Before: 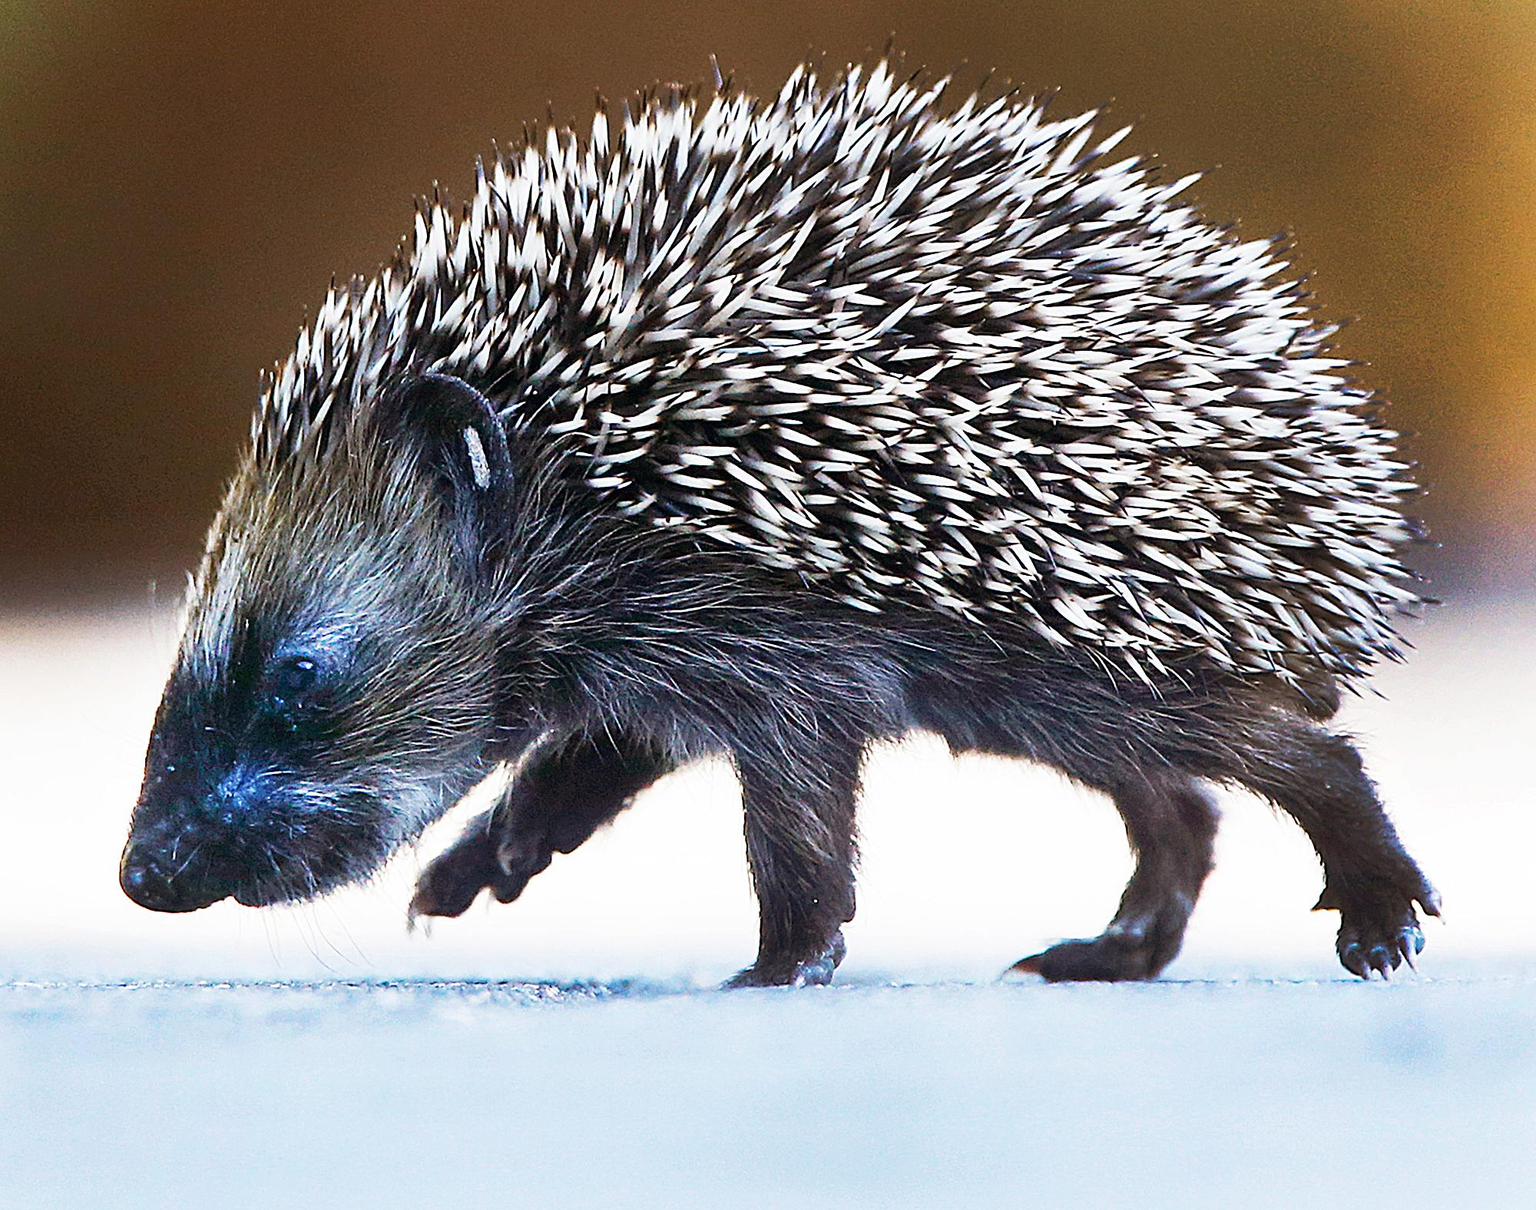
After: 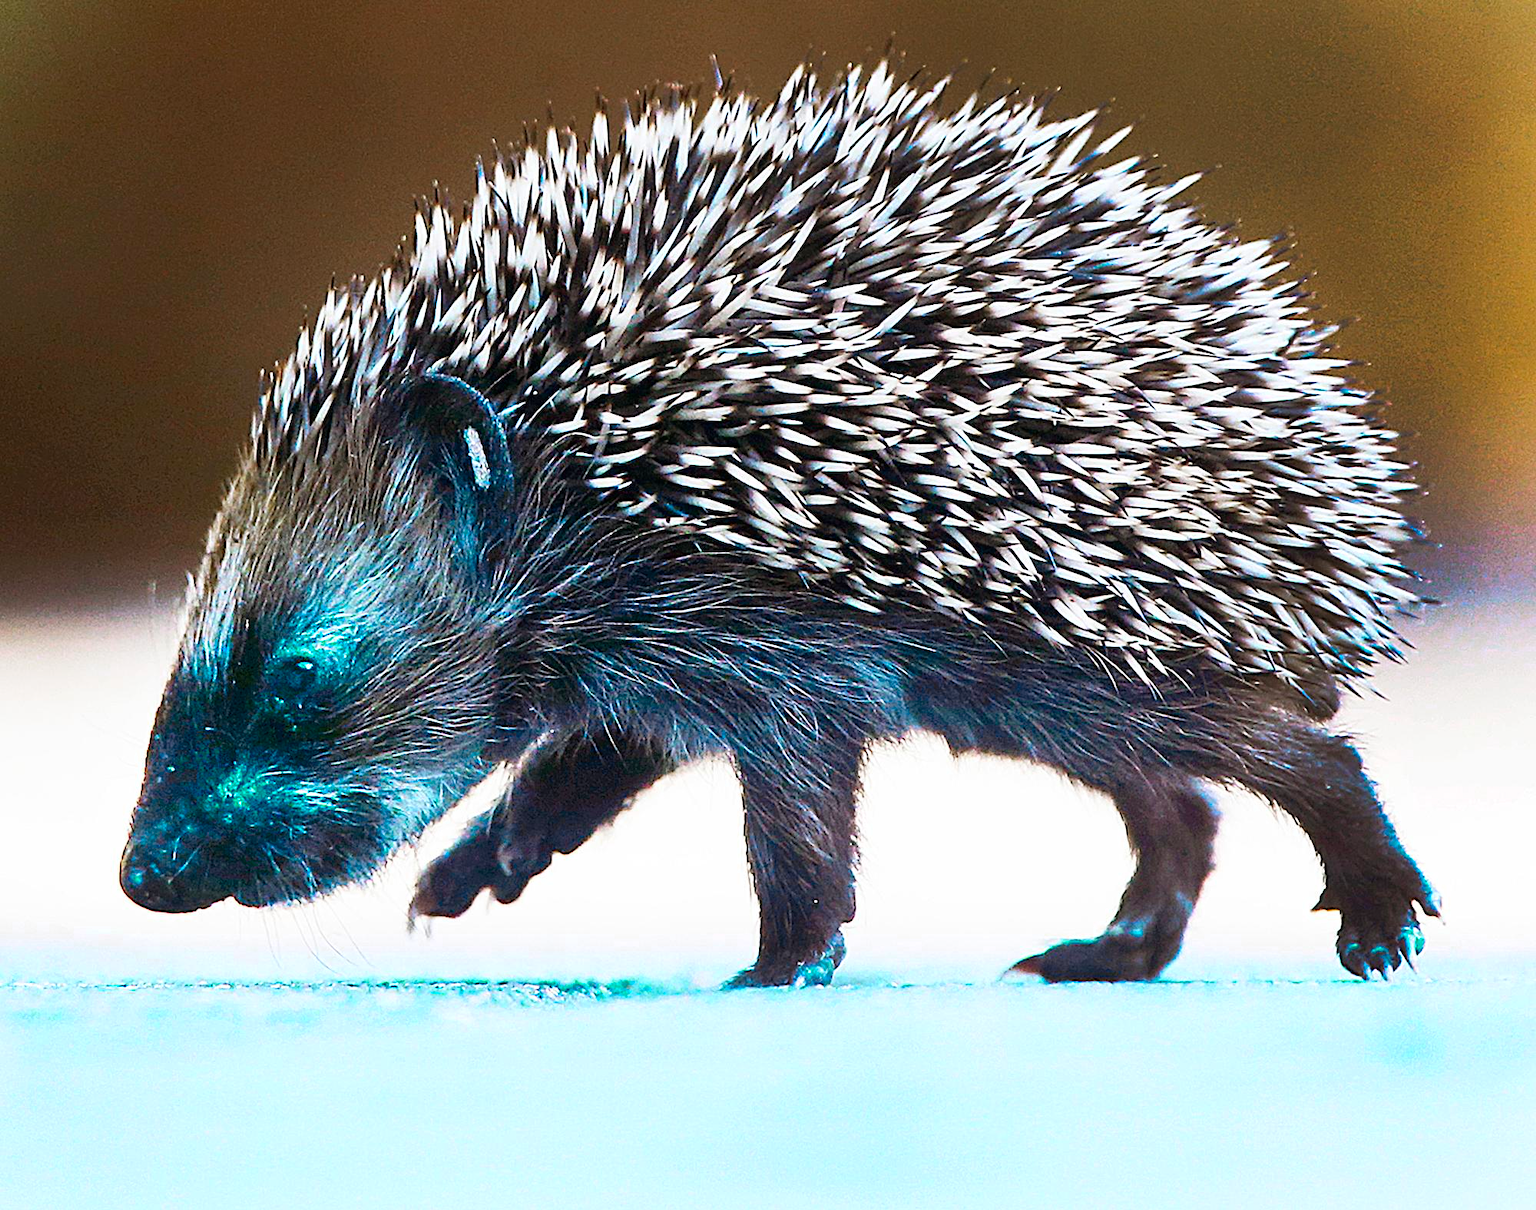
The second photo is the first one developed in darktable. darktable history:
color zones: curves: ch0 [(0.254, 0.492) (0.724, 0.62)]; ch1 [(0.25, 0.528) (0.719, 0.796)]; ch2 [(0, 0.472) (0.25, 0.5) (0.73, 0.184)], mix 21.3%
